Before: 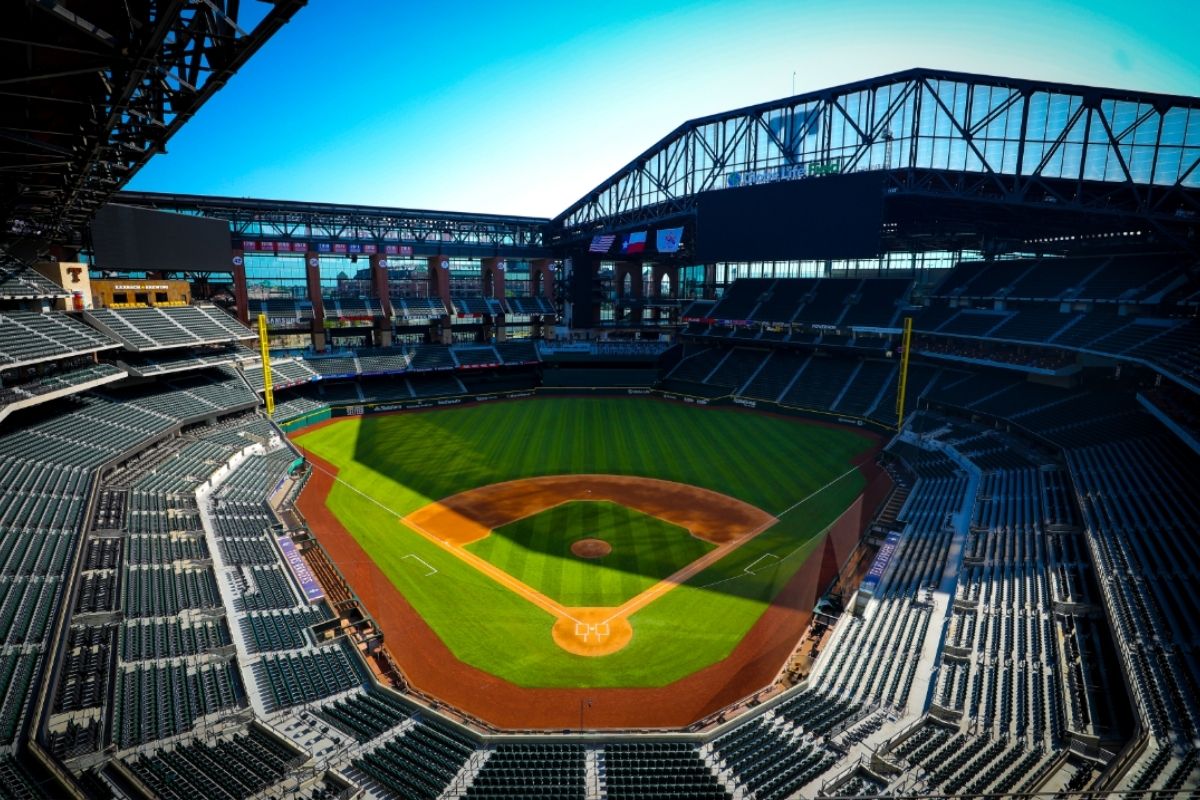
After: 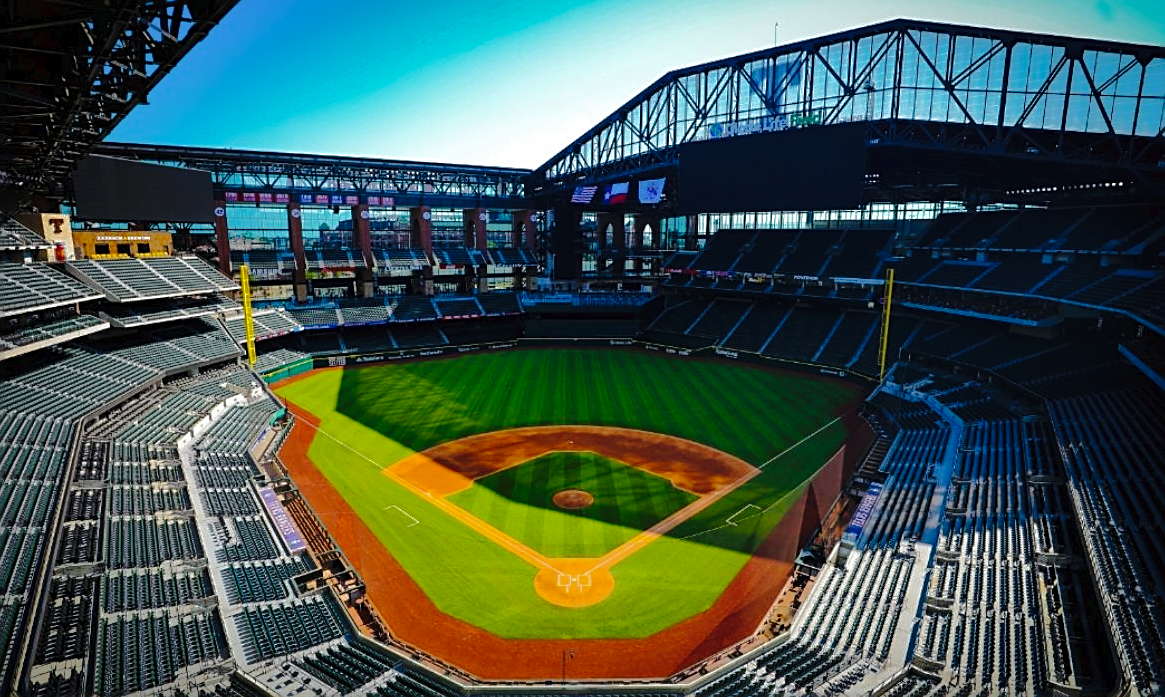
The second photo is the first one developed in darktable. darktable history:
shadows and highlights: shadows 25, highlights -70
crop: left 1.507%, top 6.147%, right 1.379%, bottom 6.637%
tone curve: curves: ch0 [(0, 0) (0.003, 0.015) (0.011, 0.019) (0.025, 0.027) (0.044, 0.041) (0.069, 0.055) (0.1, 0.079) (0.136, 0.099) (0.177, 0.149) (0.224, 0.216) (0.277, 0.292) (0.335, 0.383) (0.399, 0.474) (0.468, 0.556) (0.543, 0.632) (0.623, 0.711) (0.709, 0.789) (0.801, 0.871) (0.898, 0.944) (1, 1)], preserve colors none
sharpen: amount 0.575
